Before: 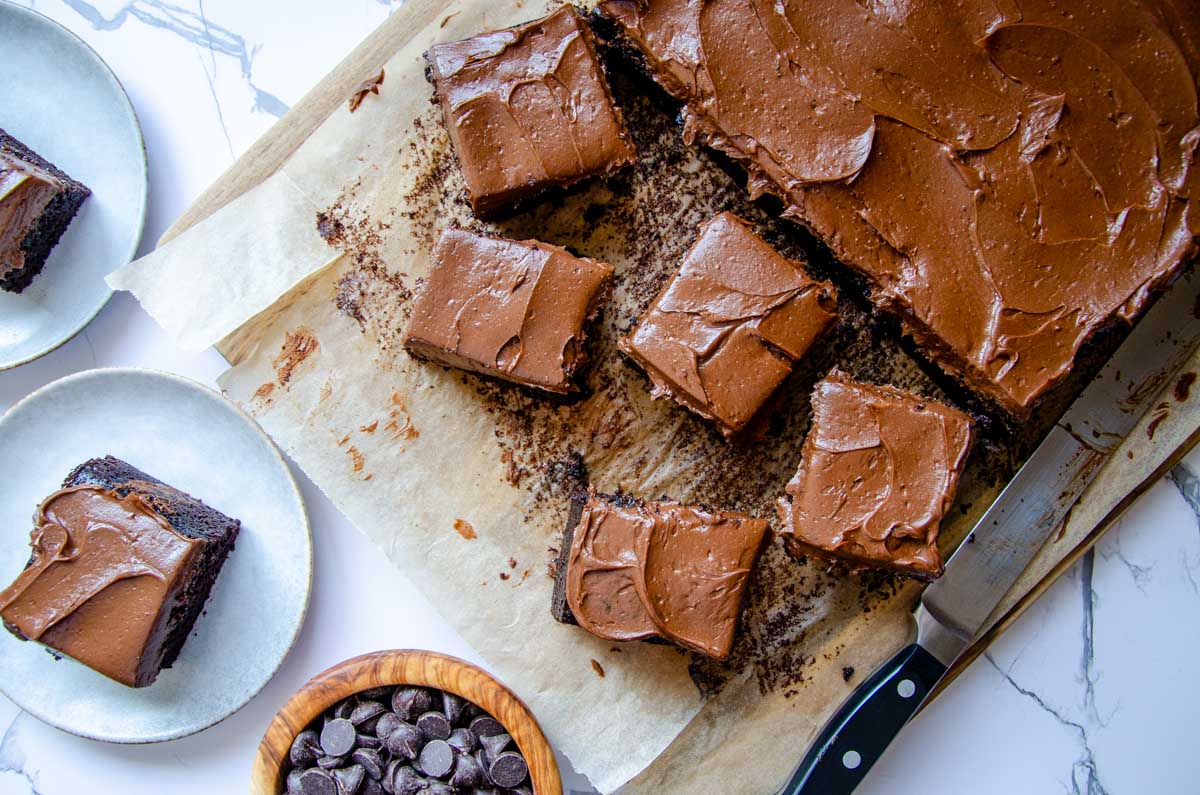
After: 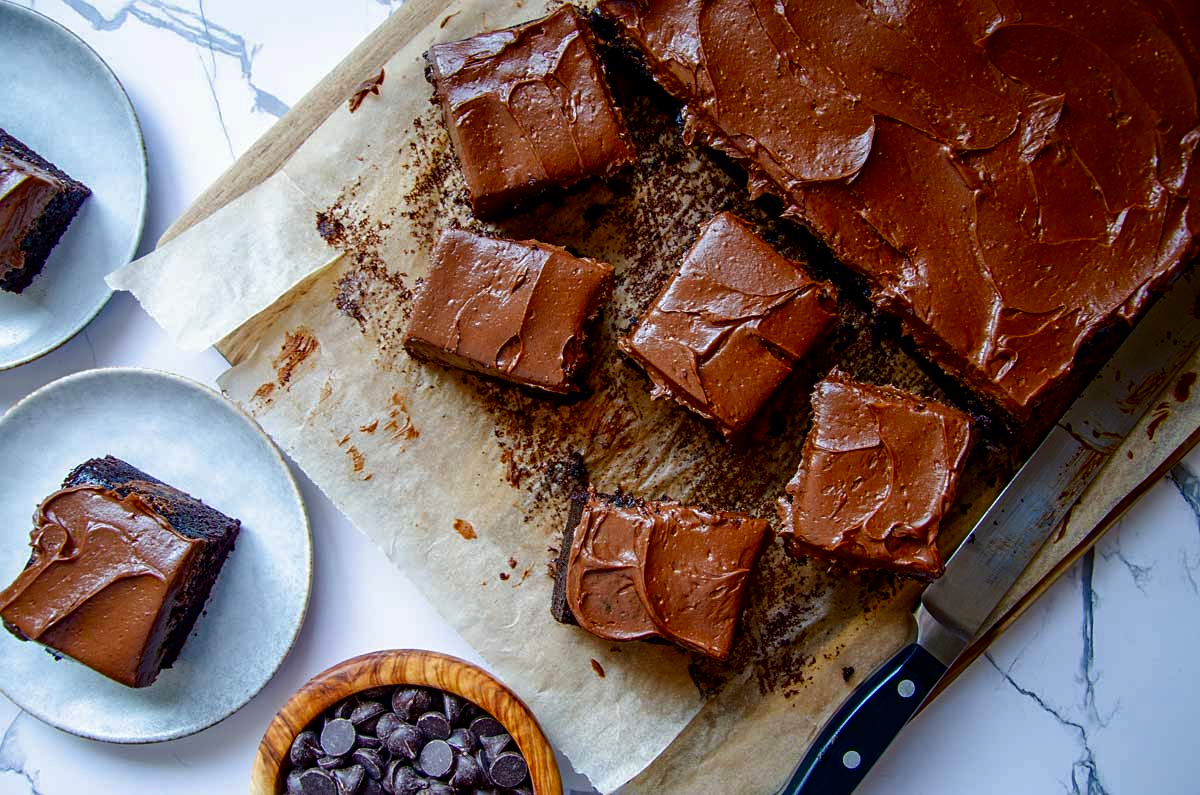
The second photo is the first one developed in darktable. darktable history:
sharpen: amount 0.217
contrast brightness saturation: brightness -0.252, saturation 0.199
